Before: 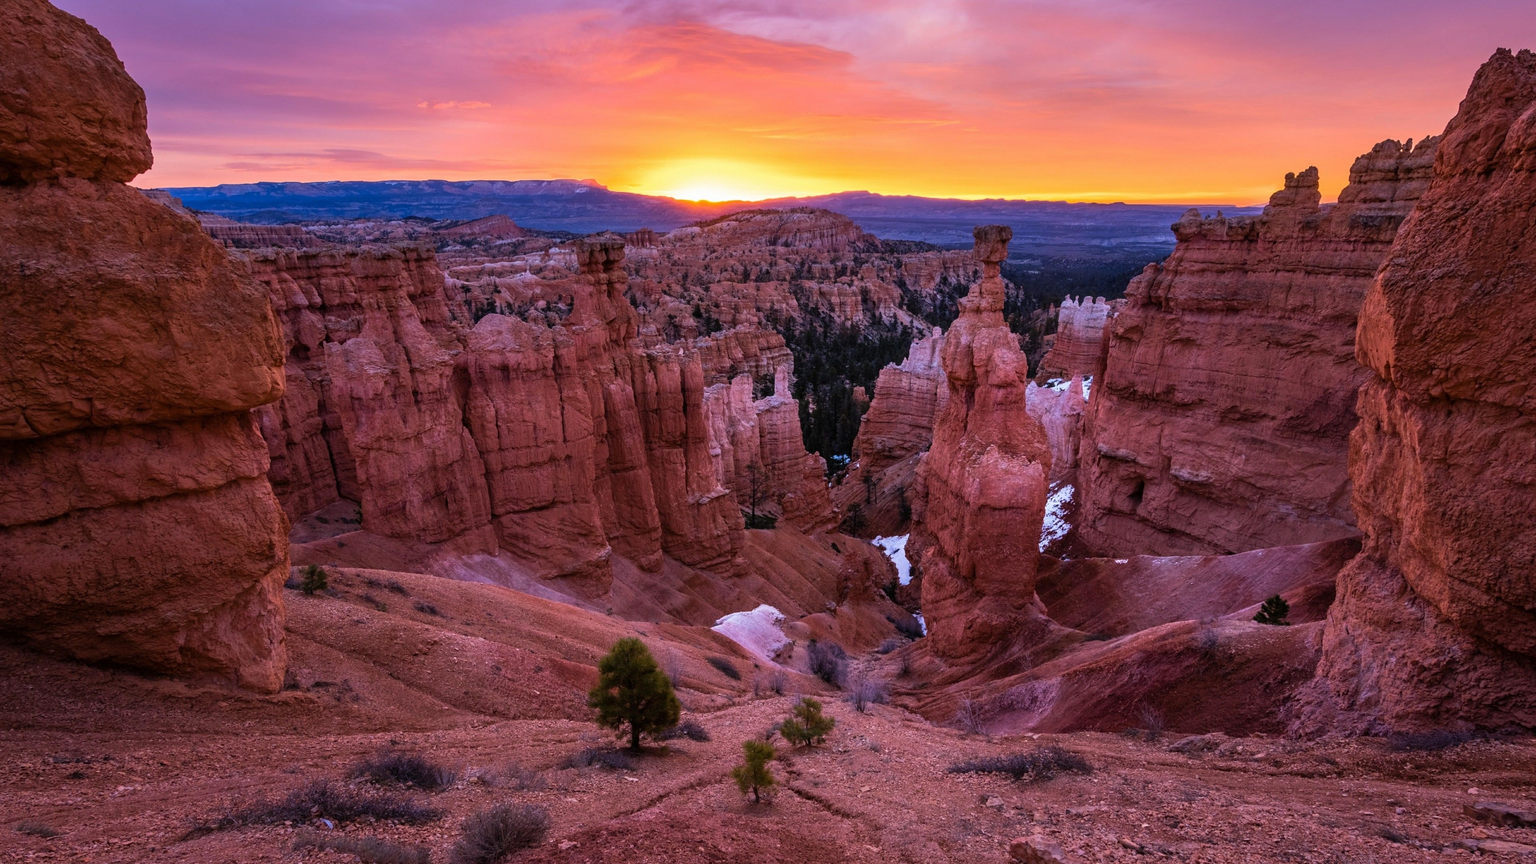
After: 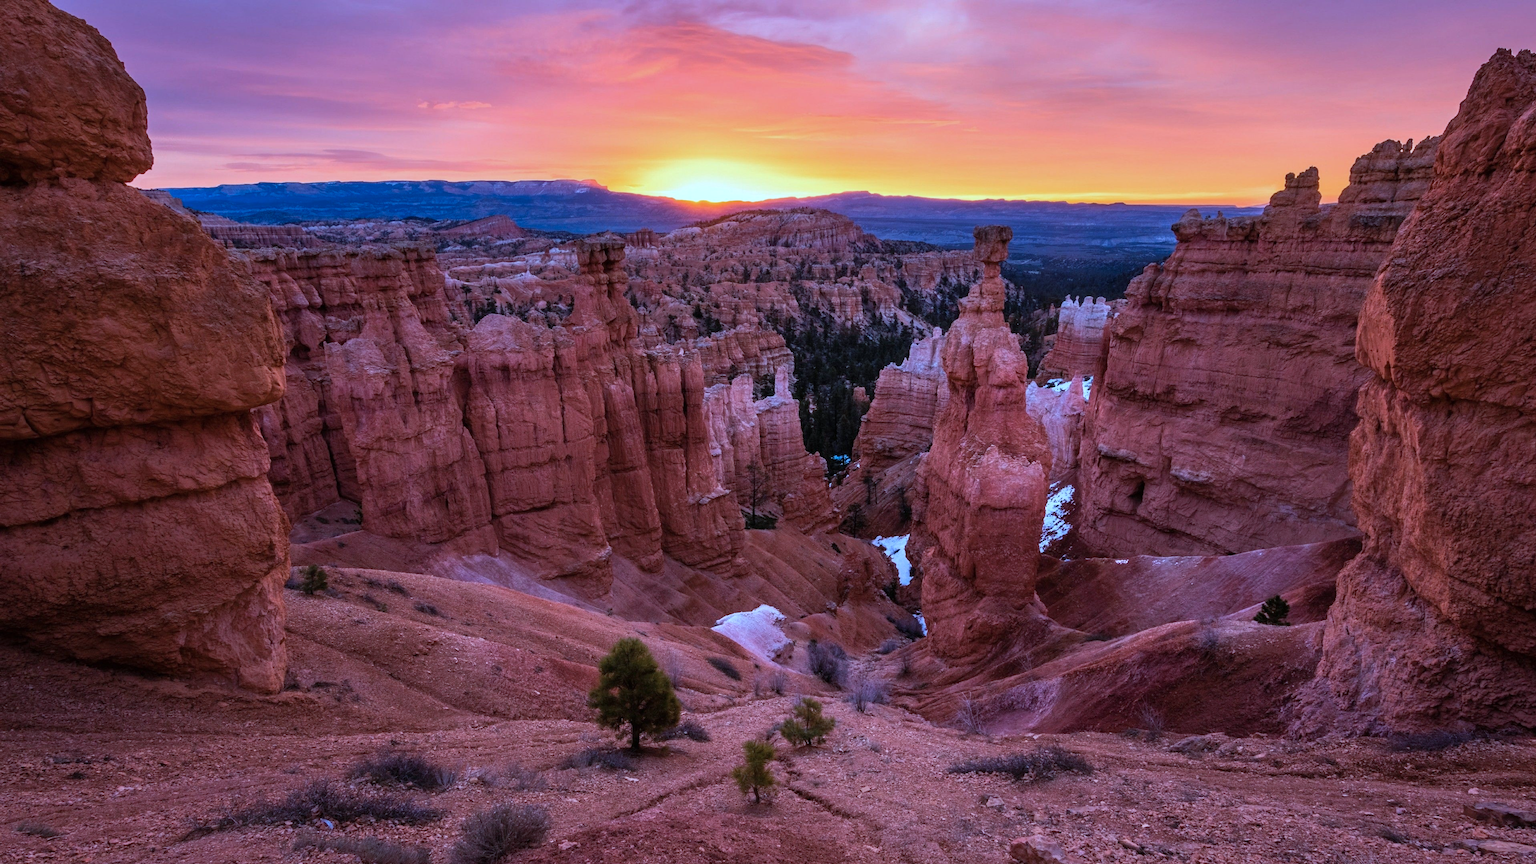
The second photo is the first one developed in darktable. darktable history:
color correction: highlights a* -9.41, highlights b* -23.63
